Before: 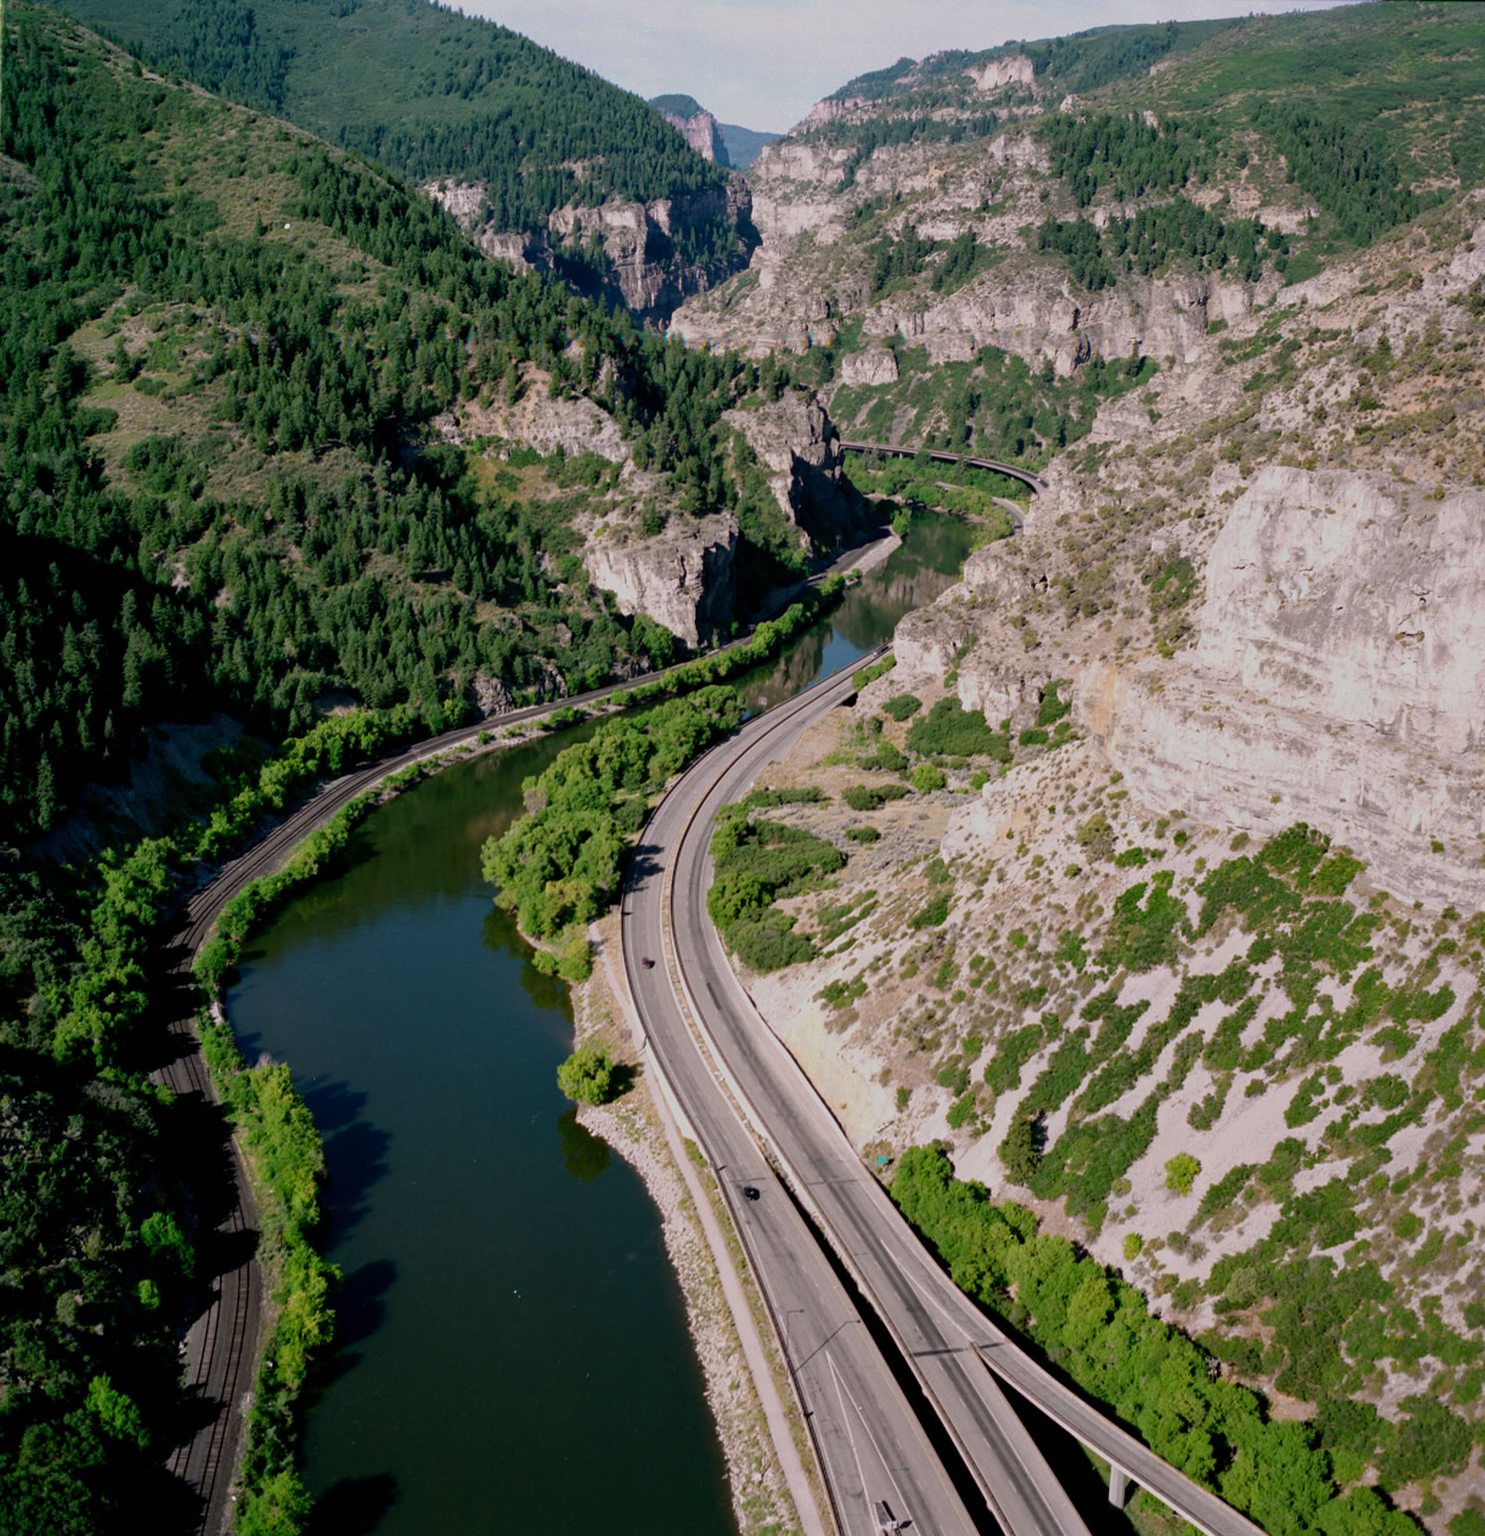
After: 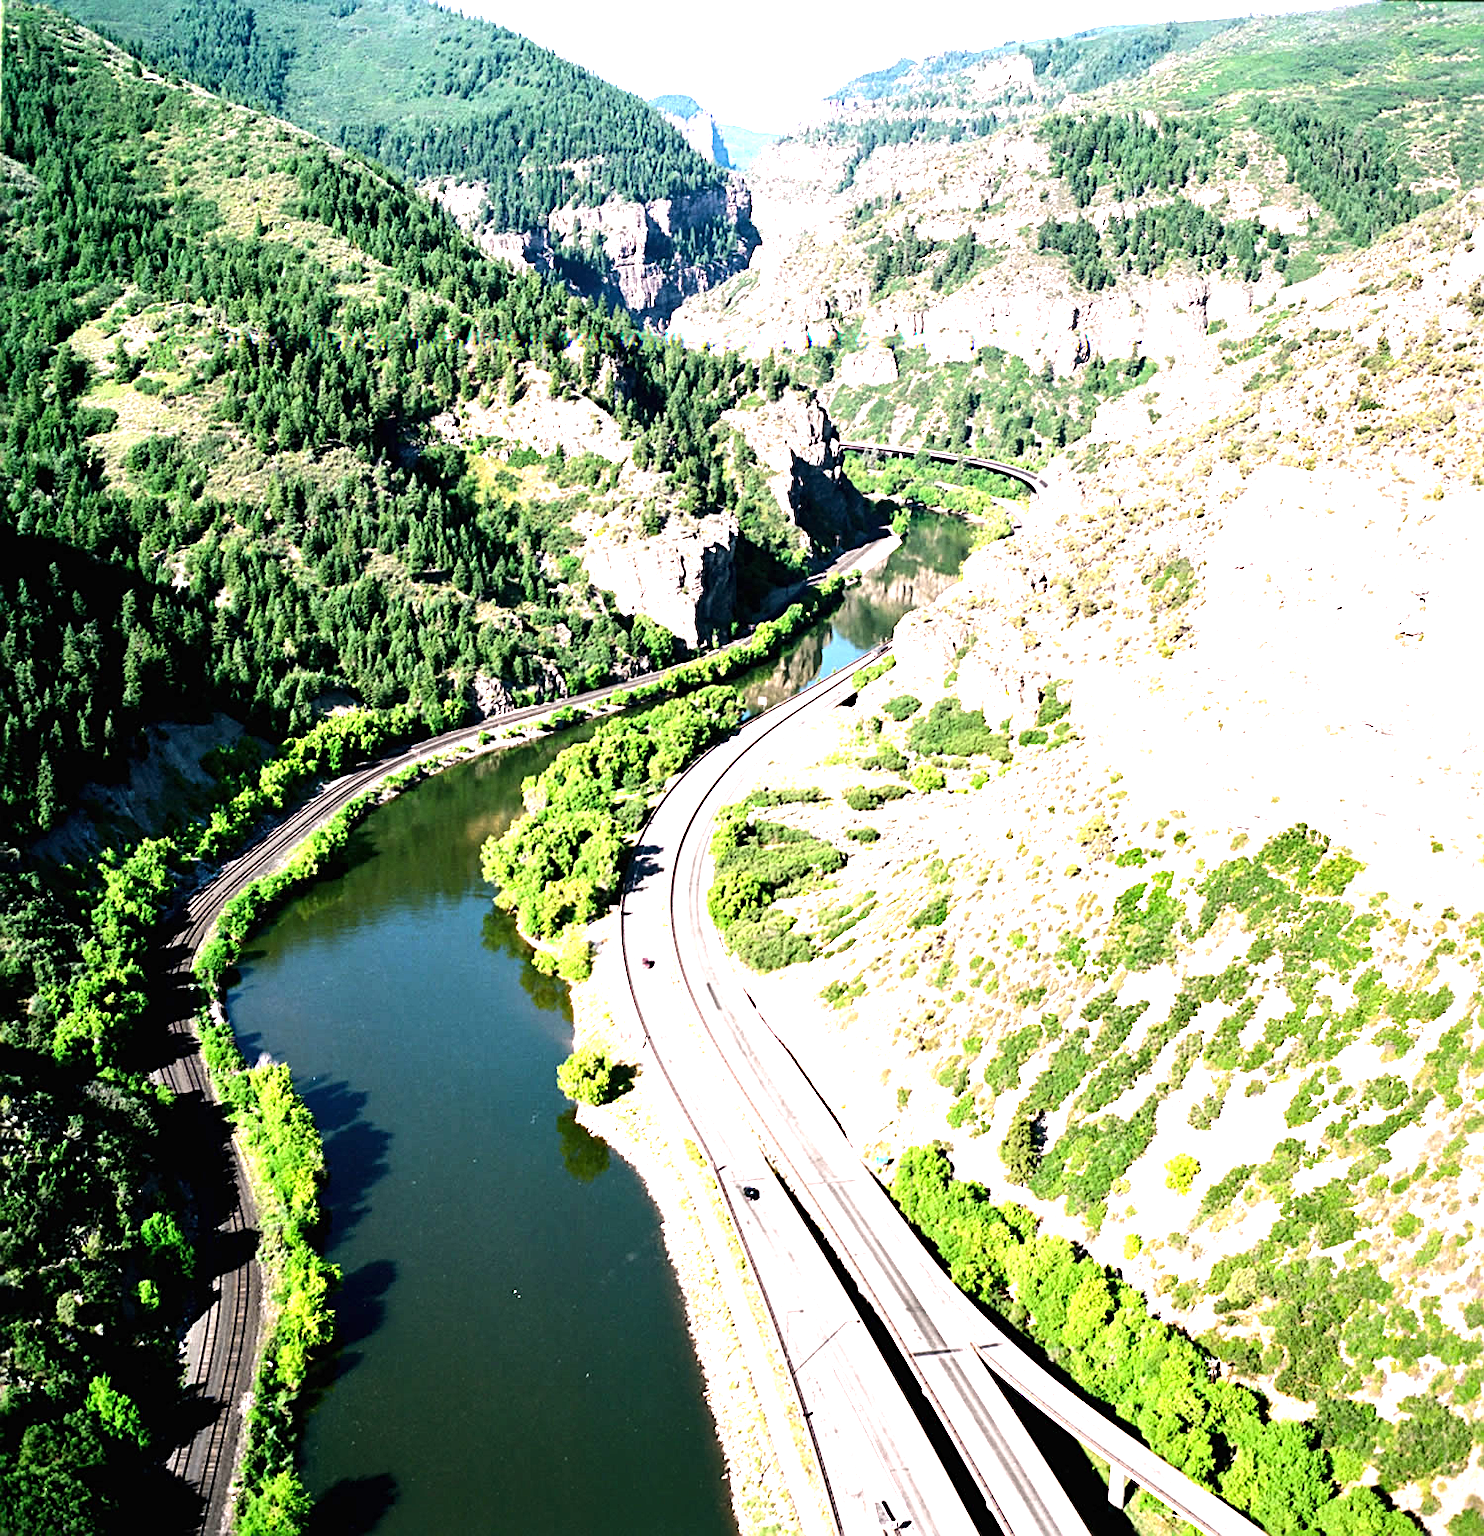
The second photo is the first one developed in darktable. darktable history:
tone equalizer: -8 EV -0.75 EV, -7 EV -0.7 EV, -6 EV -0.6 EV, -5 EV -0.4 EV, -3 EV 0.4 EV, -2 EV 0.6 EV, -1 EV 0.7 EV, +0 EV 0.75 EV, edges refinement/feathering 500, mask exposure compensation -1.57 EV, preserve details no
exposure: black level correction 0, exposure 1.9 EV, compensate highlight preservation false
sharpen: on, module defaults
